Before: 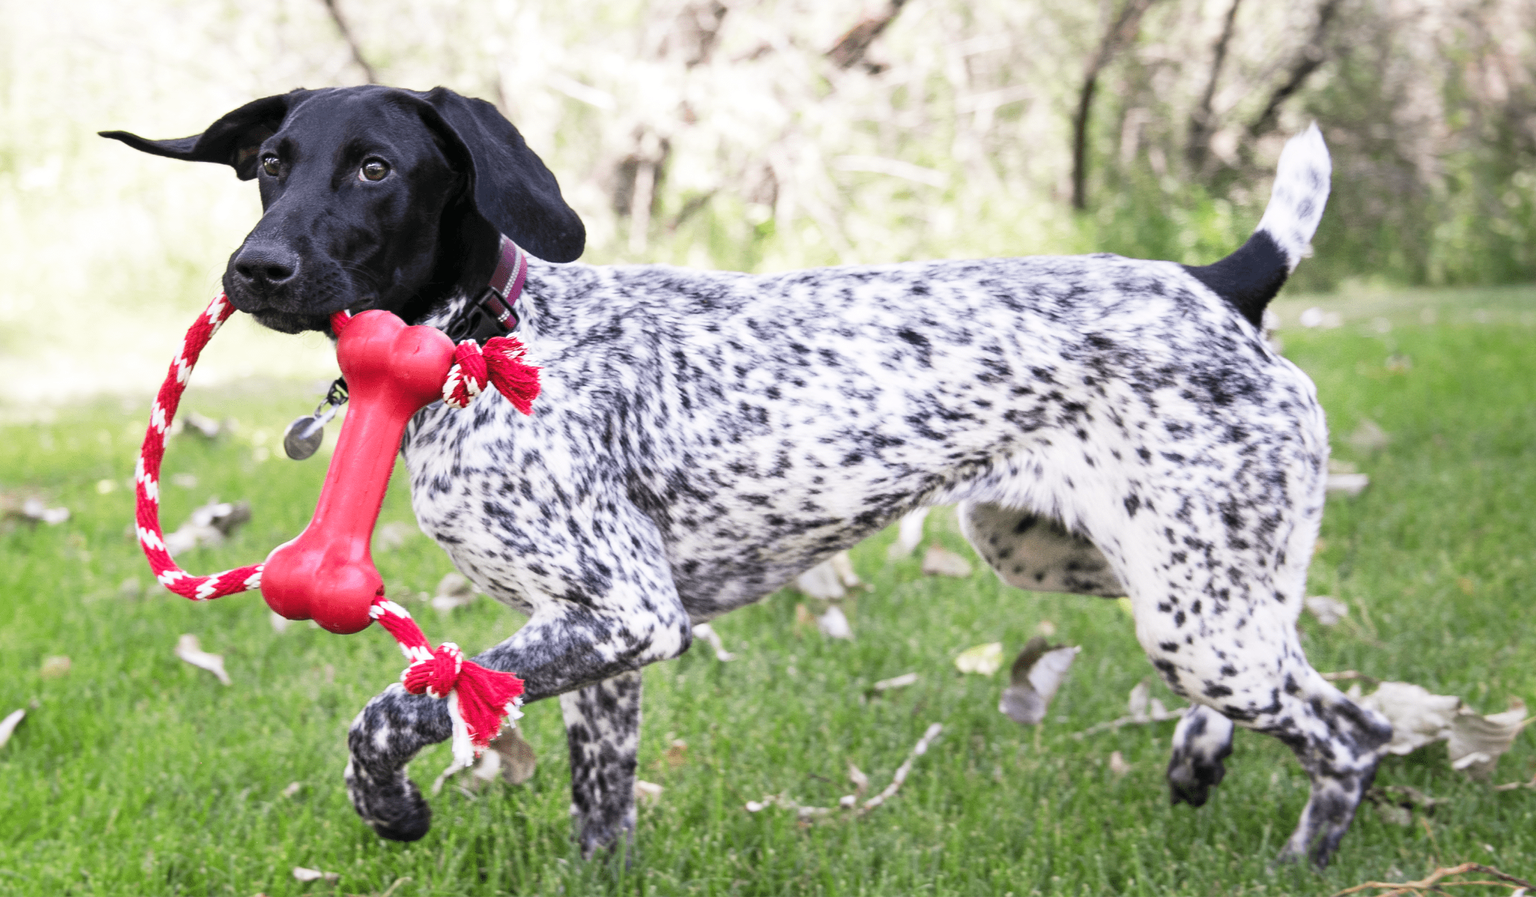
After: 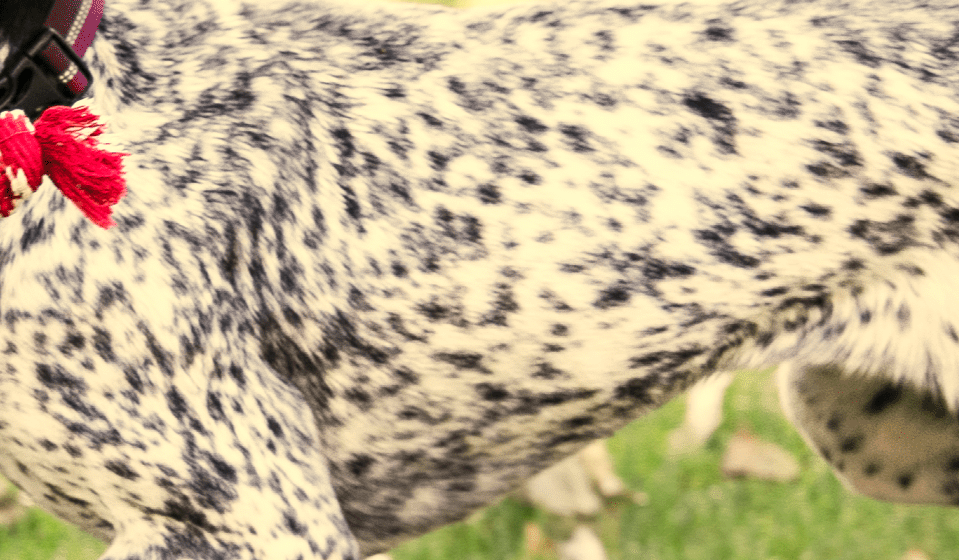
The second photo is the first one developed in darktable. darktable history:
crop: left 30%, top 30%, right 30%, bottom 30%
white balance: red 1.08, blue 0.791
contrast brightness saturation: contrast 0.03, brightness -0.04
